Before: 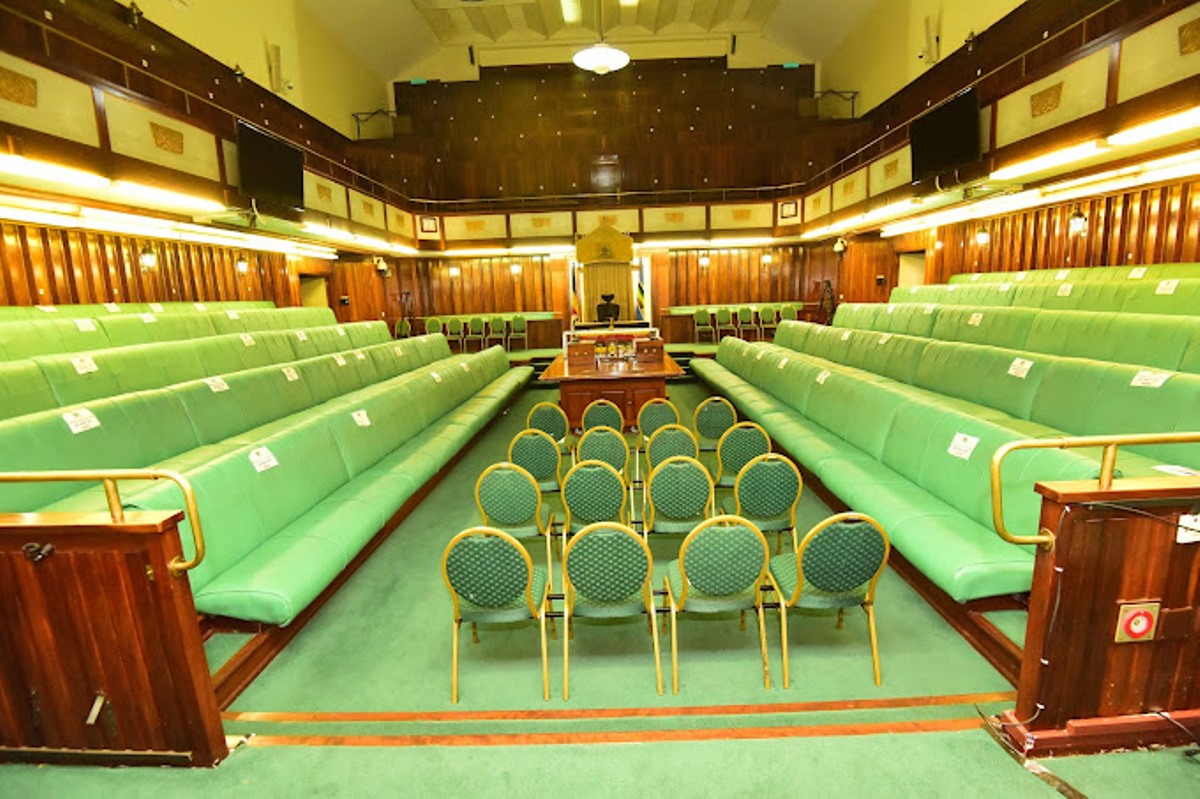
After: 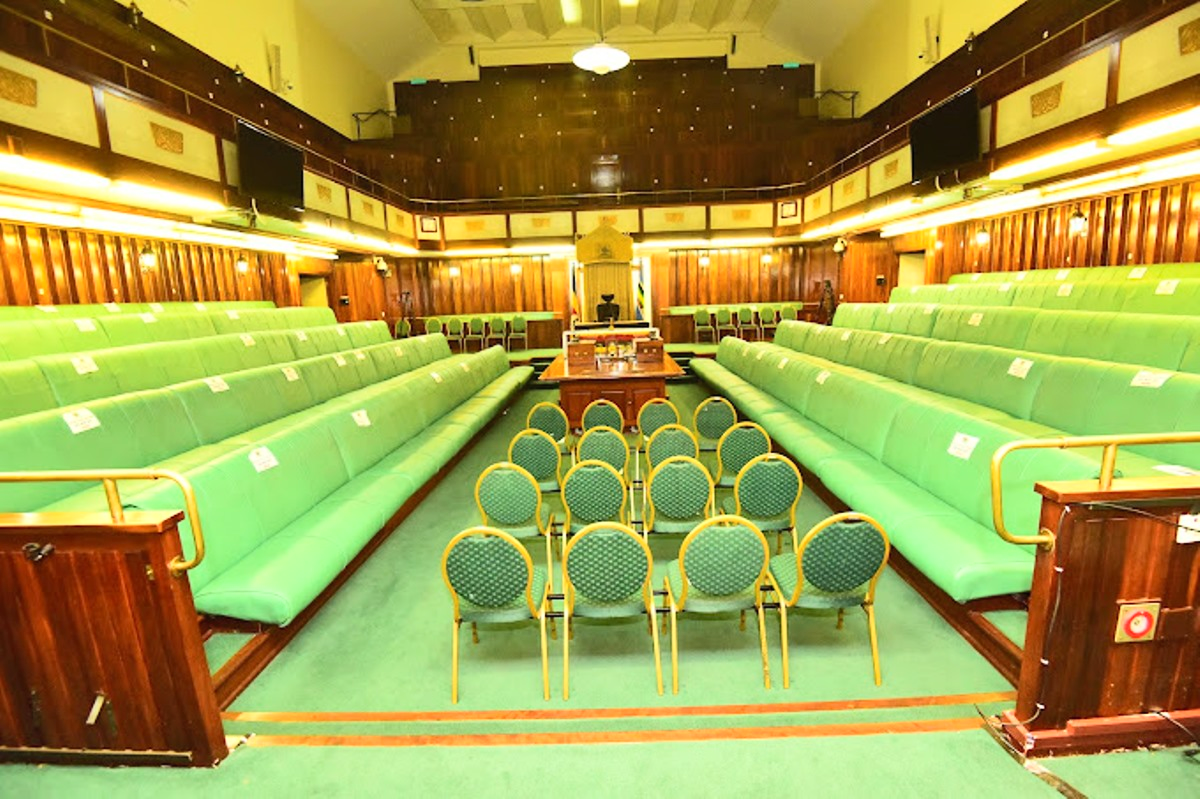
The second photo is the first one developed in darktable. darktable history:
contrast brightness saturation: contrast 0.2, brightness 0.15, saturation 0.14
color correction: saturation 0.98
